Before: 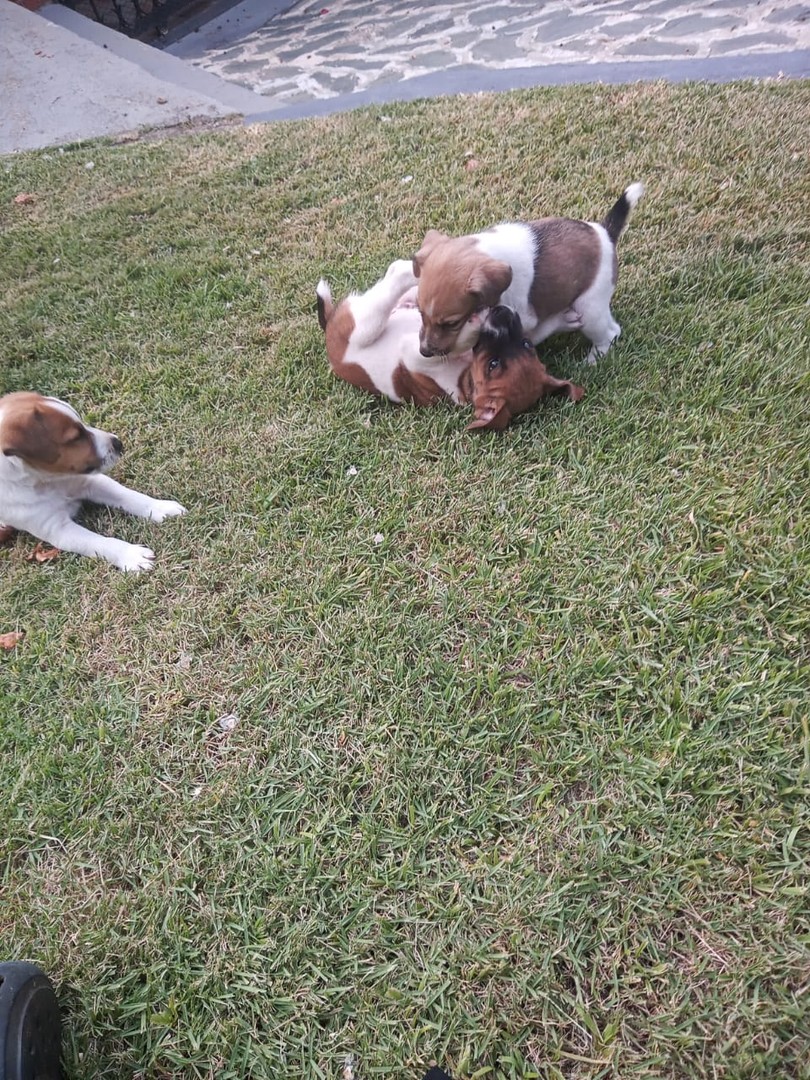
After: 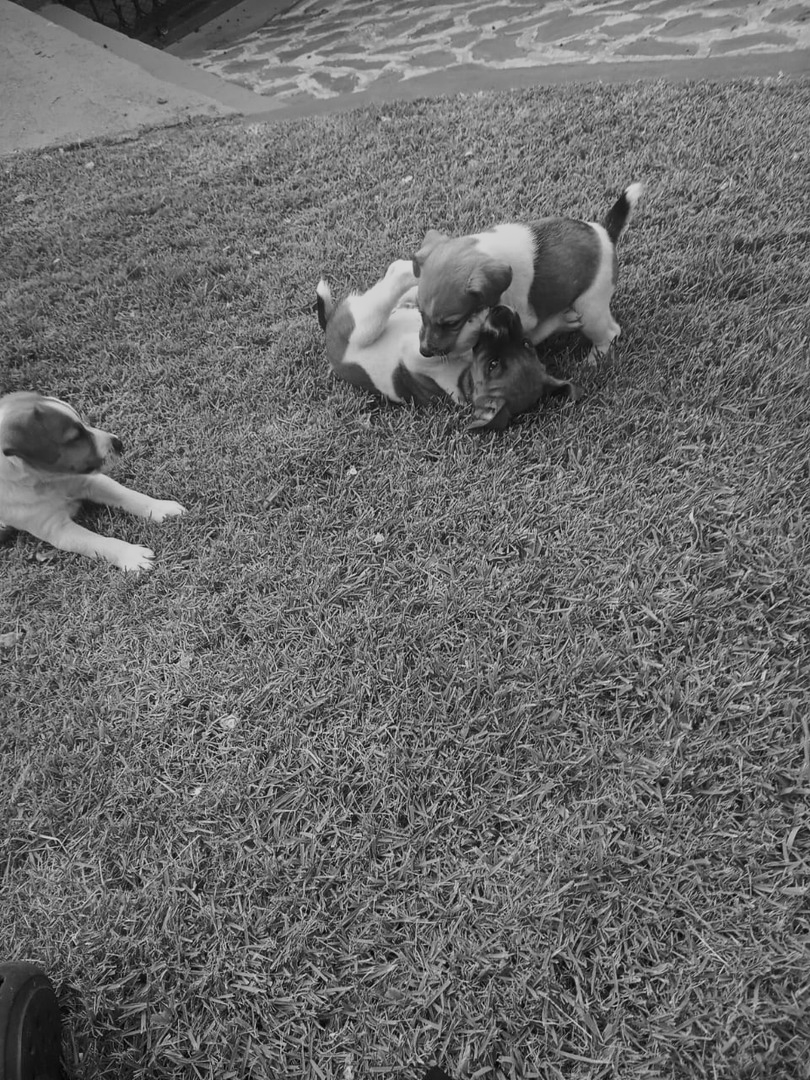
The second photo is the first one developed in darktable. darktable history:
white balance: red 0.974, blue 1.044
shadows and highlights: shadows 25, highlights -25
monochrome: a 79.32, b 81.83, size 1.1
tone equalizer: -8 EV -0.417 EV, -7 EV -0.389 EV, -6 EV -0.333 EV, -5 EV -0.222 EV, -3 EV 0.222 EV, -2 EV 0.333 EV, -1 EV 0.389 EV, +0 EV 0.417 EV, edges refinement/feathering 500, mask exposure compensation -1.57 EV, preserve details no
